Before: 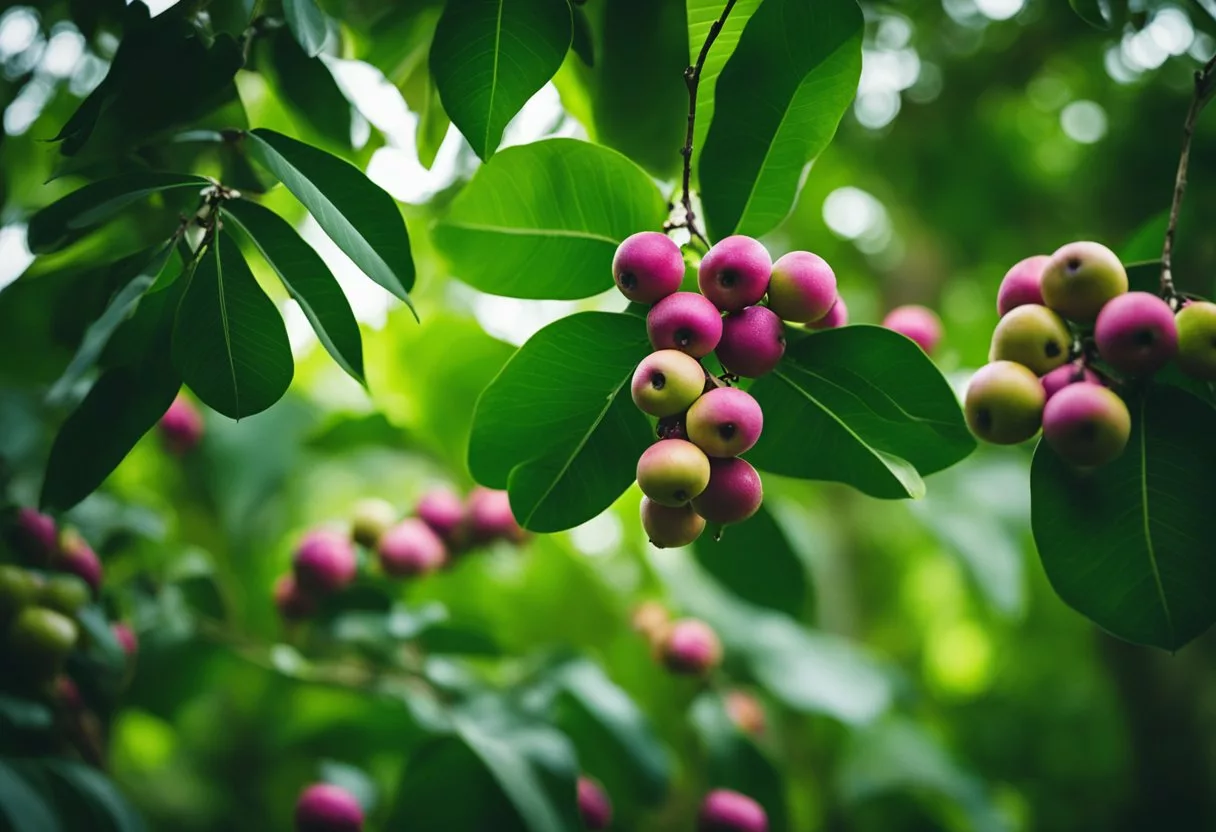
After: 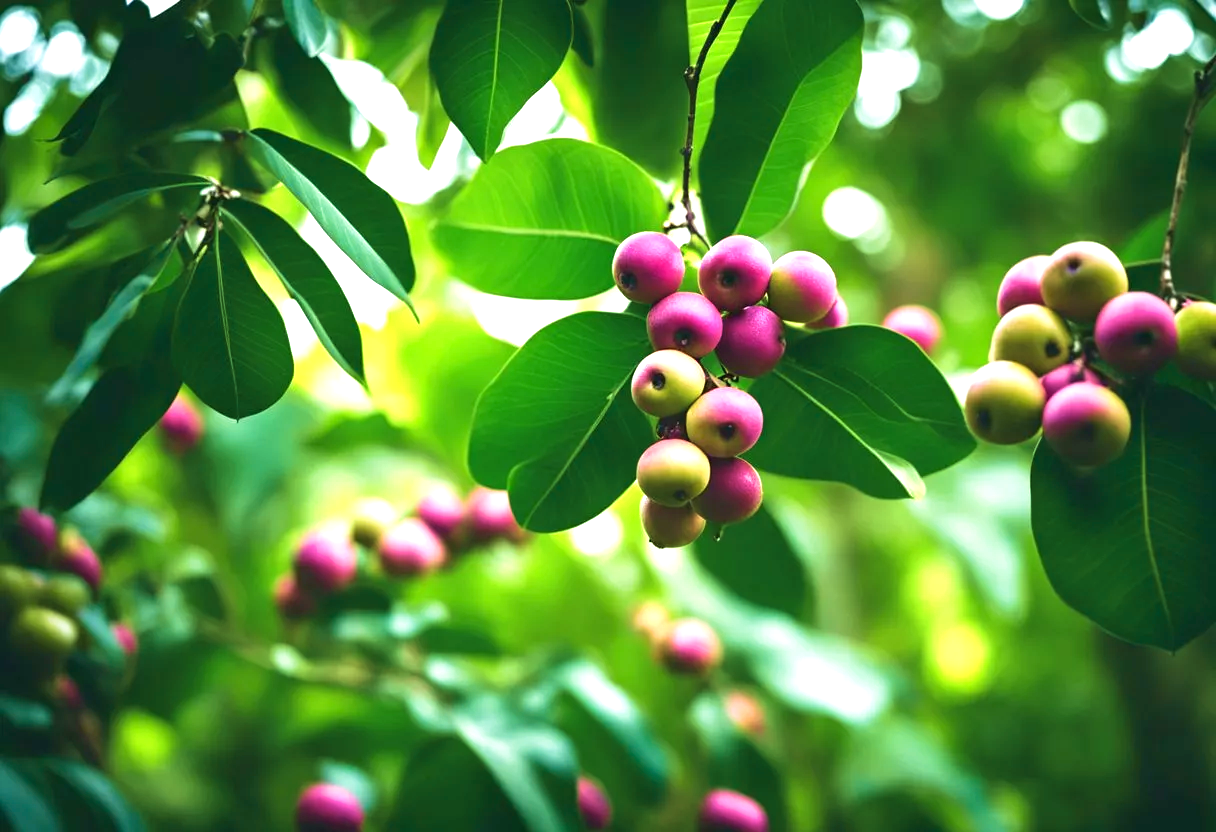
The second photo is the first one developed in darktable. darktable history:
velvia: strength 44.98%
exposure: exposure 0.95 EV, compensate exposure bias true, compensate highlight preservation false
